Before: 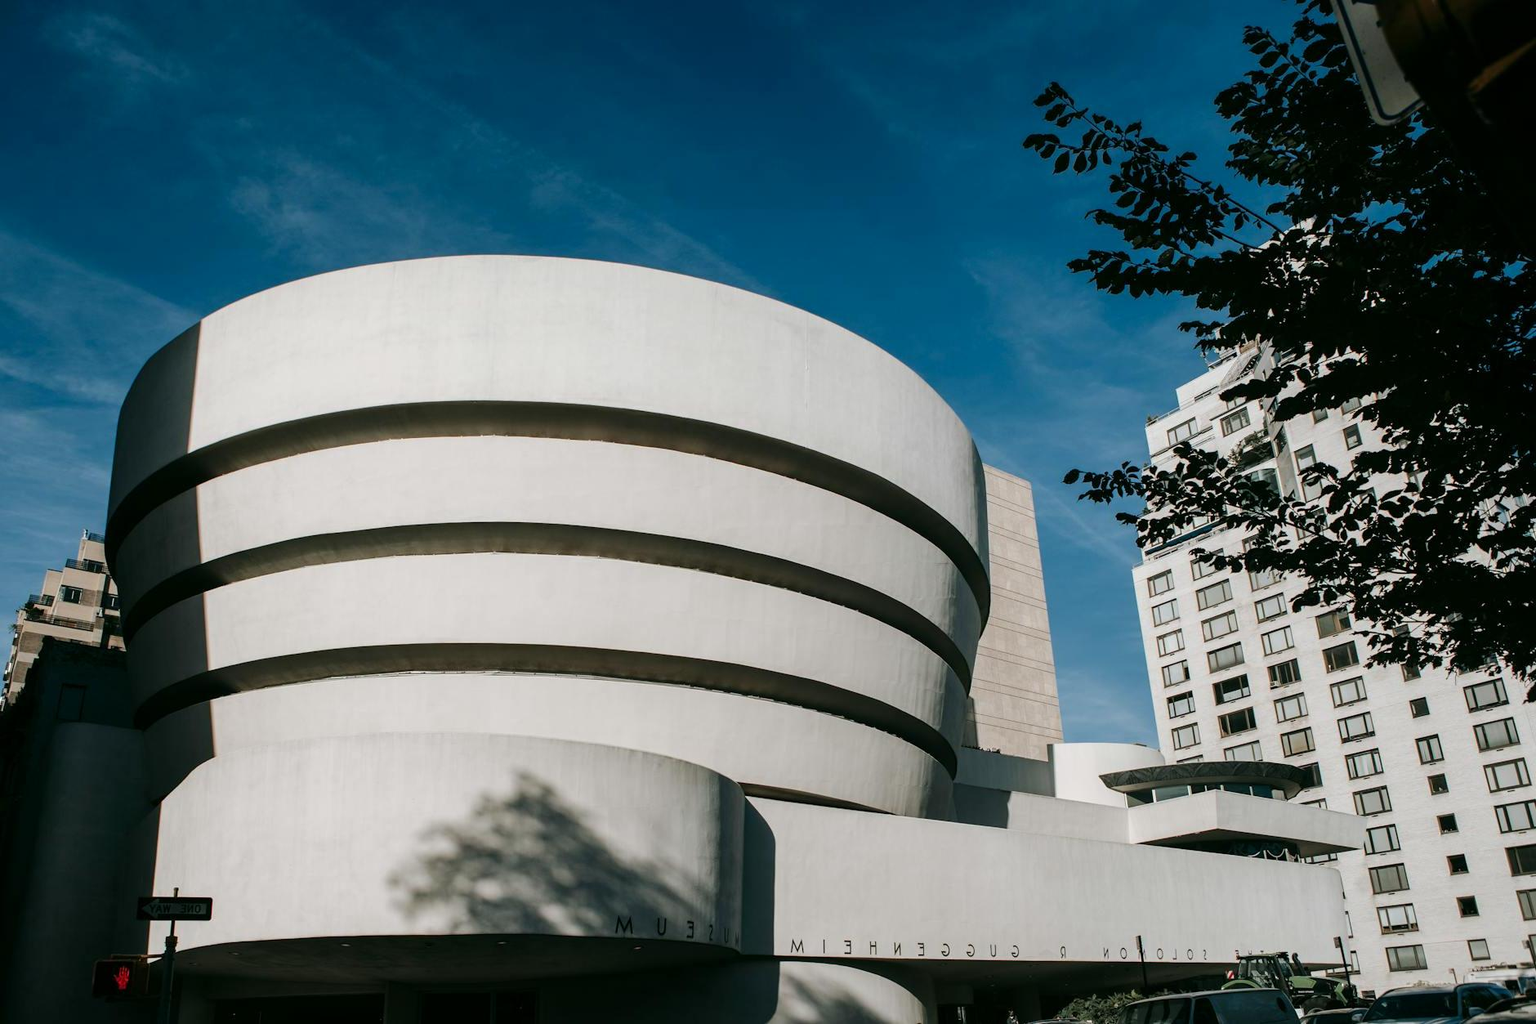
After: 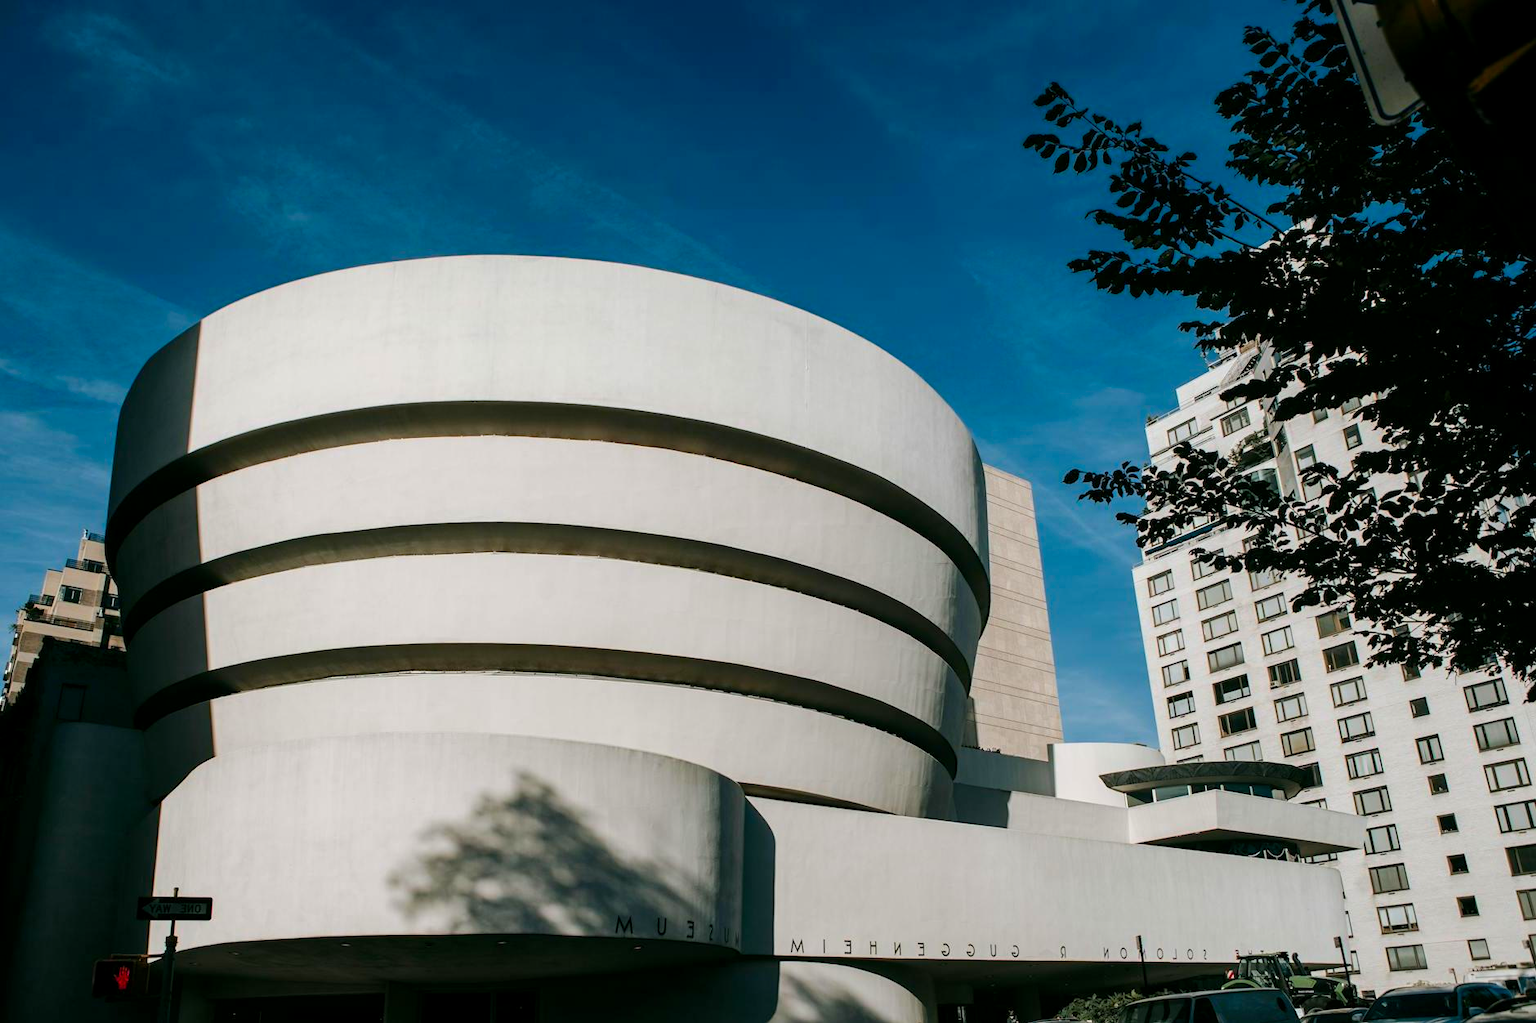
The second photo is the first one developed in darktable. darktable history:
color balance rgb: perceptual saturation grading › global saturation 20%, global vibrance 20%
exposure: black level correction 0.001, compensate highlight preservation false
